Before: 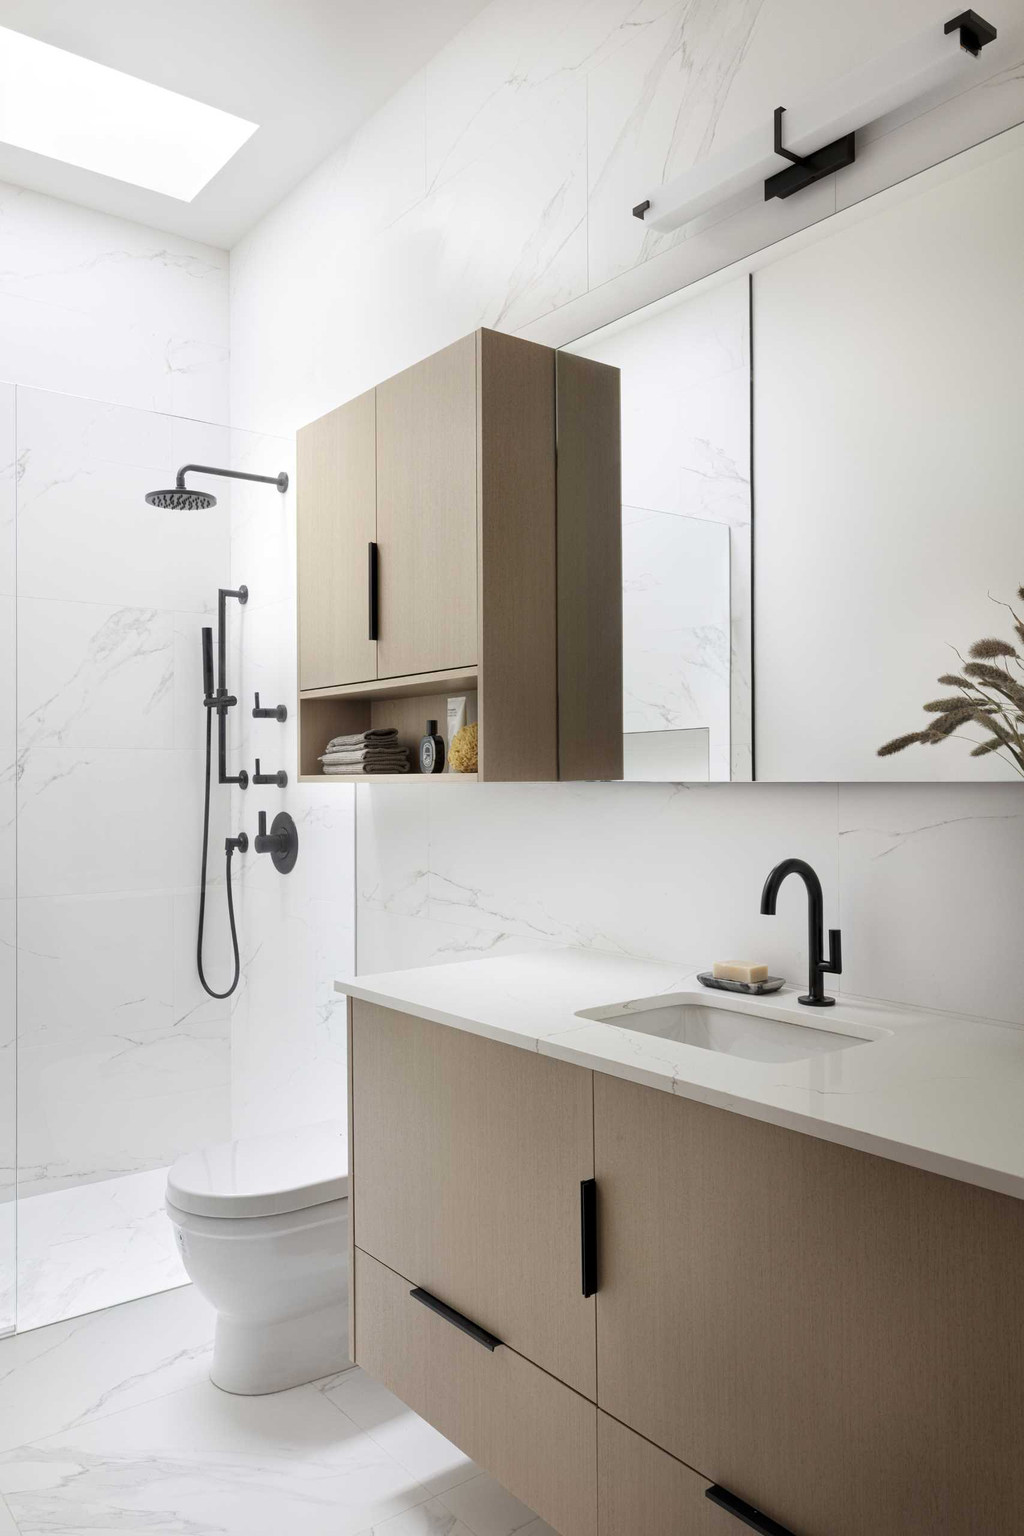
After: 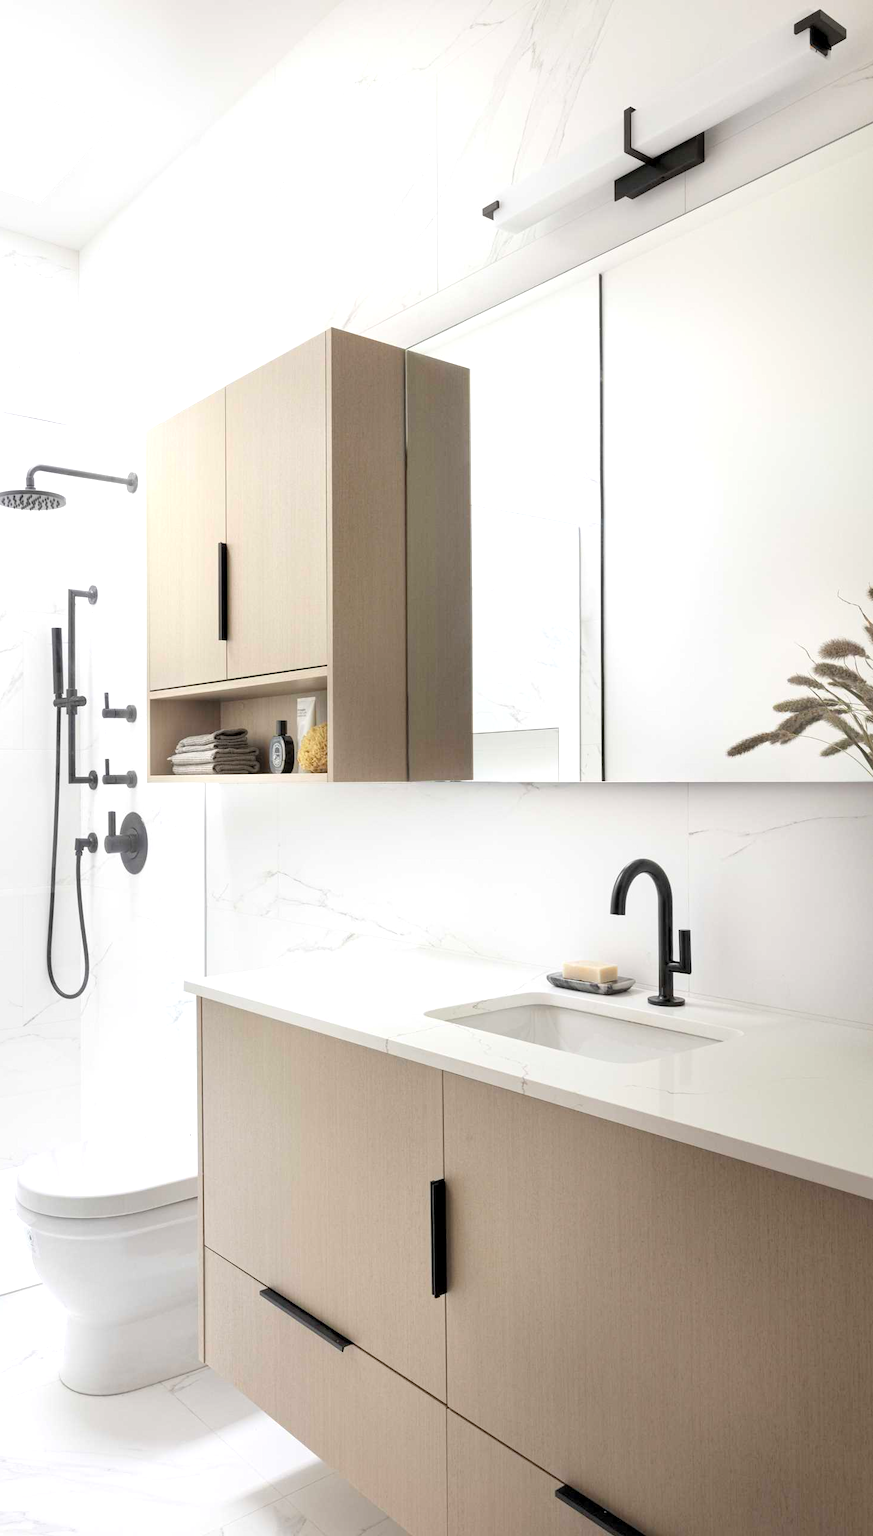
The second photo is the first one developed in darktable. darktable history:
contrast brightness saturation: brightness 0.147
crop and rotate: left 14.736%
exposure: black level correction 0.001, exposure 0.499 EV, compensate highlight preservation false
